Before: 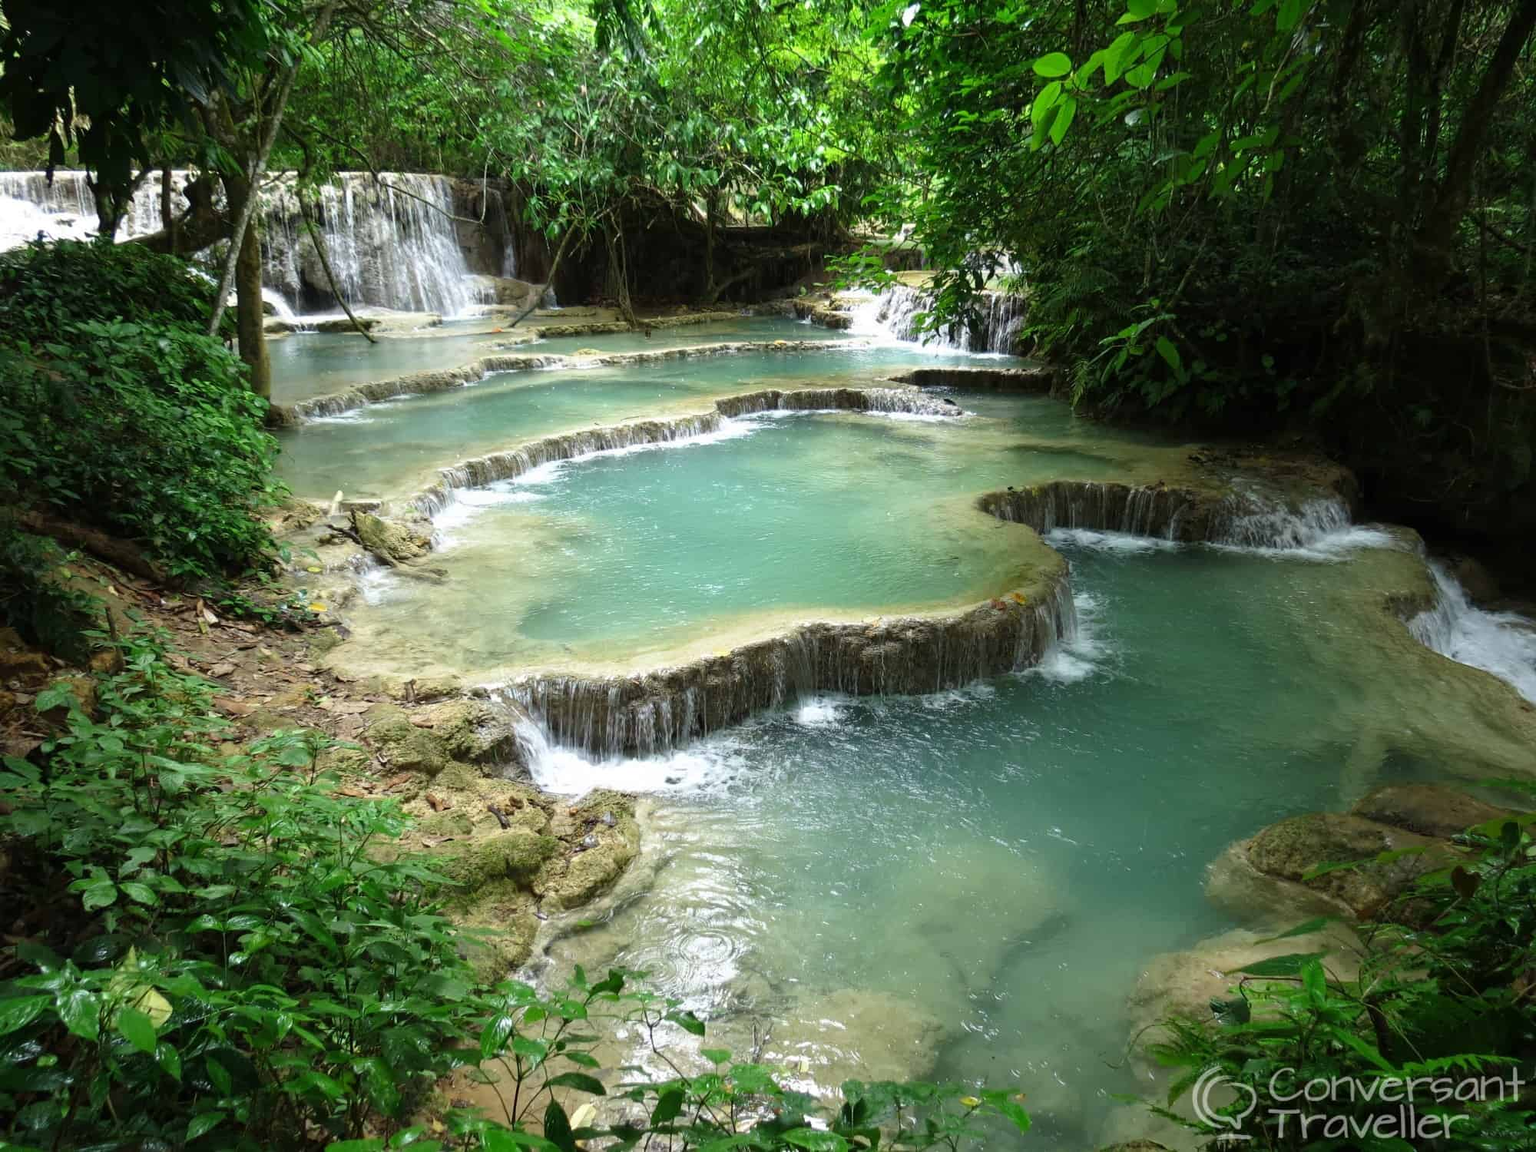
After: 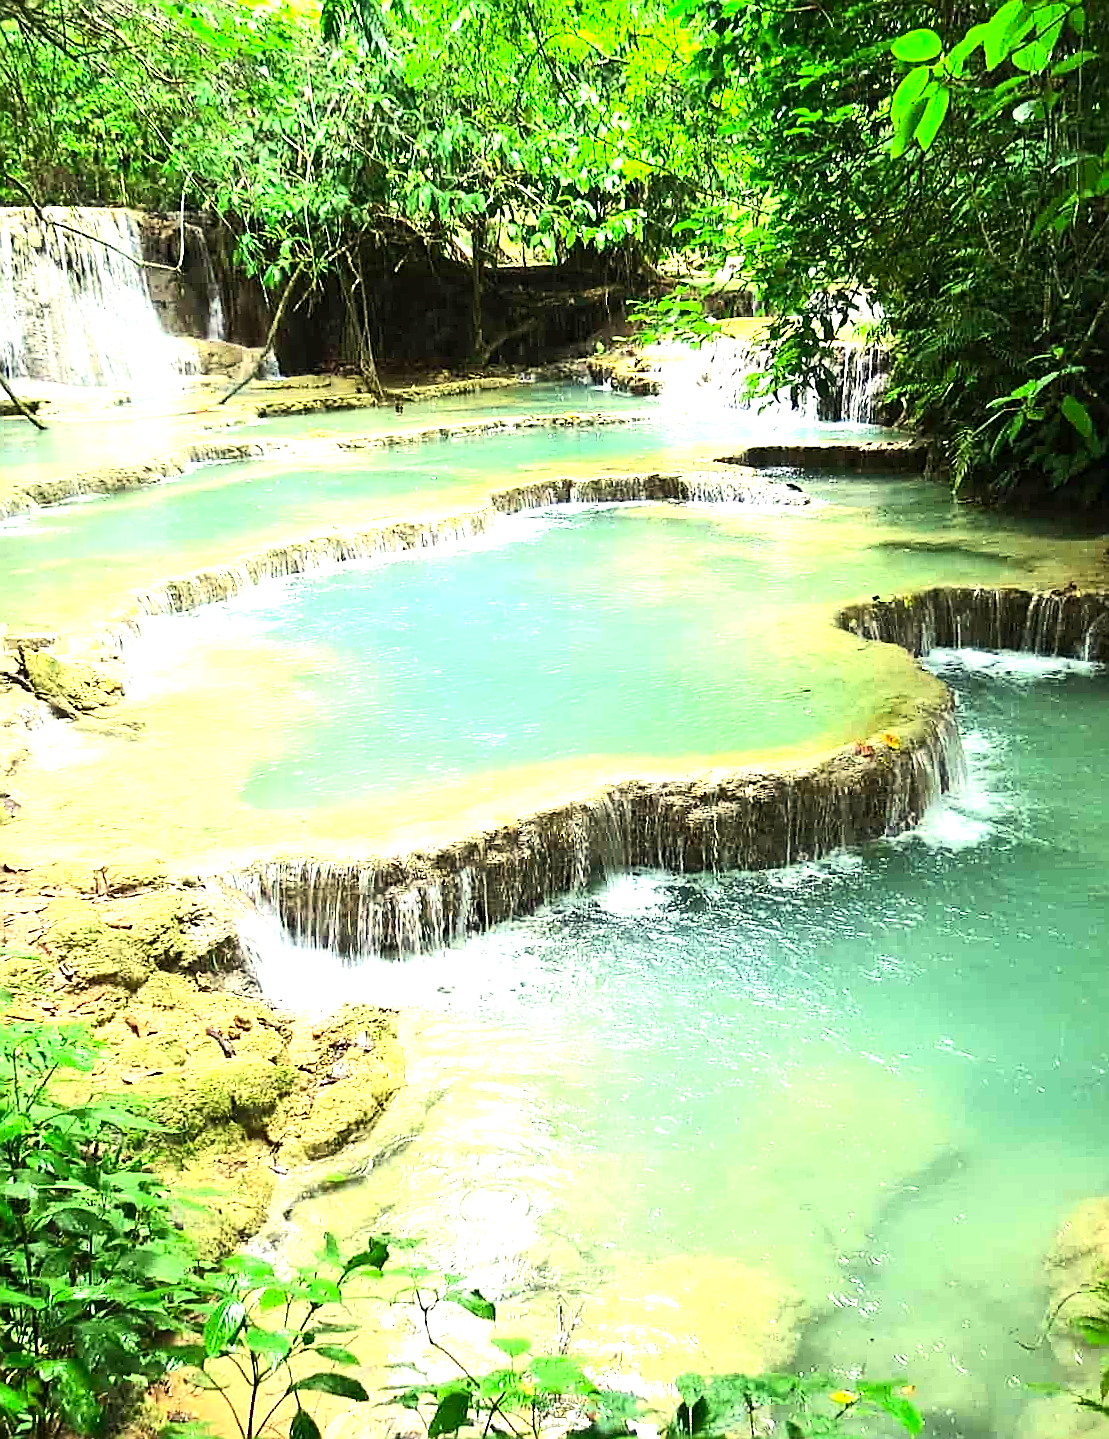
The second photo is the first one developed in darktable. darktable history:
crop: left 21.496%, right 22.254%
exposure: black level correction 0.001, exposure 1.116 EV, compensate highlight preservation false
tone equalizer: -8 EV -0.75 EV, -7 EV -0.7 EV, -6 EV -0.6 EV, -5 EV -0.4 EV, -3 EV 0.4 EV, -2 EV 0.6 EV, -1 EV 0.7 EV, +0 EV 0.75 EV, edges refinement/feathering 500, mask exposure compensation -1.57 EV, preserve details no
sharpen: radius 1.4, amount 1.25, threshold 0.7
white balance: red 1.029, blue 0.92
contrast brightness saturation: contrast 0.2, brightness 0.16, saturation 0.22
rotate and perspective: rotation -1.42°, crop left 0.016, crop right 0.984, crop top 0.035, crop bottom 0.965
